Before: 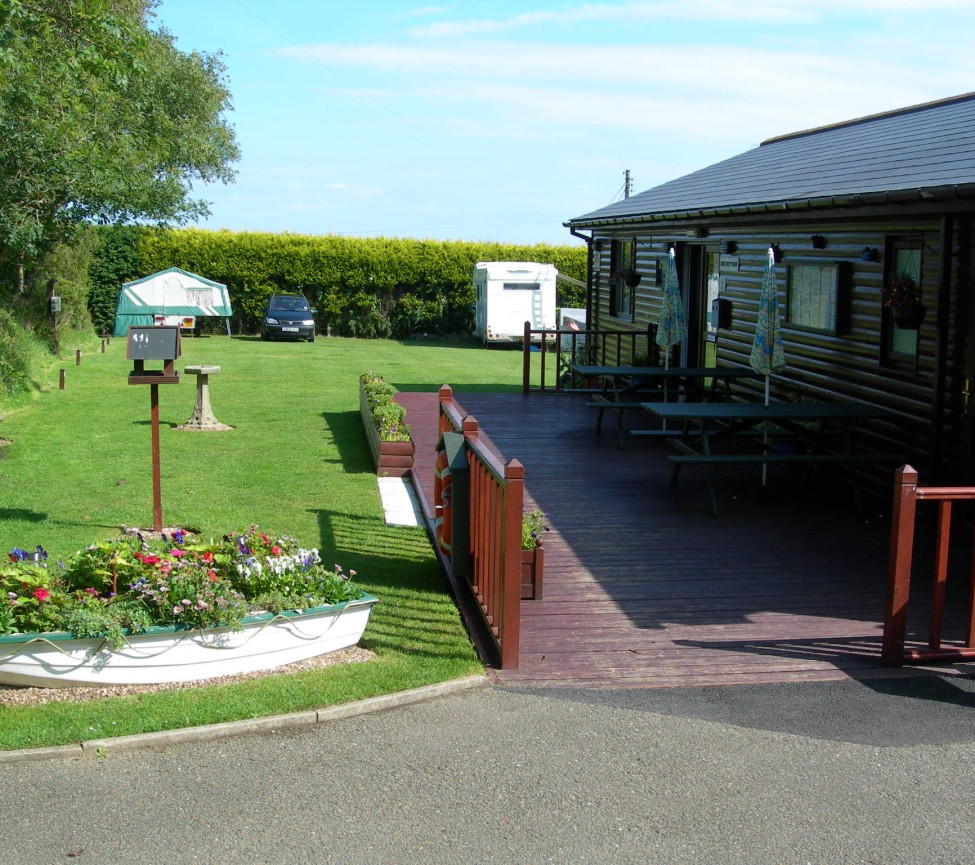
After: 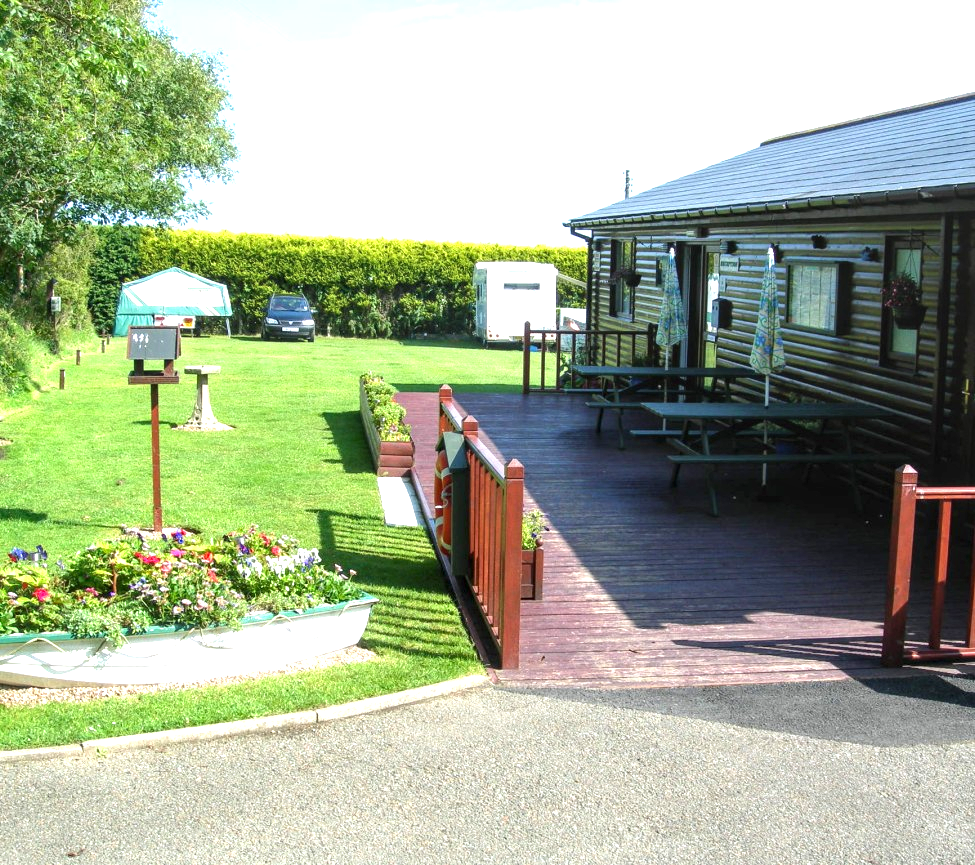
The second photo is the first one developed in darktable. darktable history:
exposure: black level correction 0, exposure 1.2 EV, compensate exposure bias true, compensate highlight preservation false
local contrast: detail 130%
